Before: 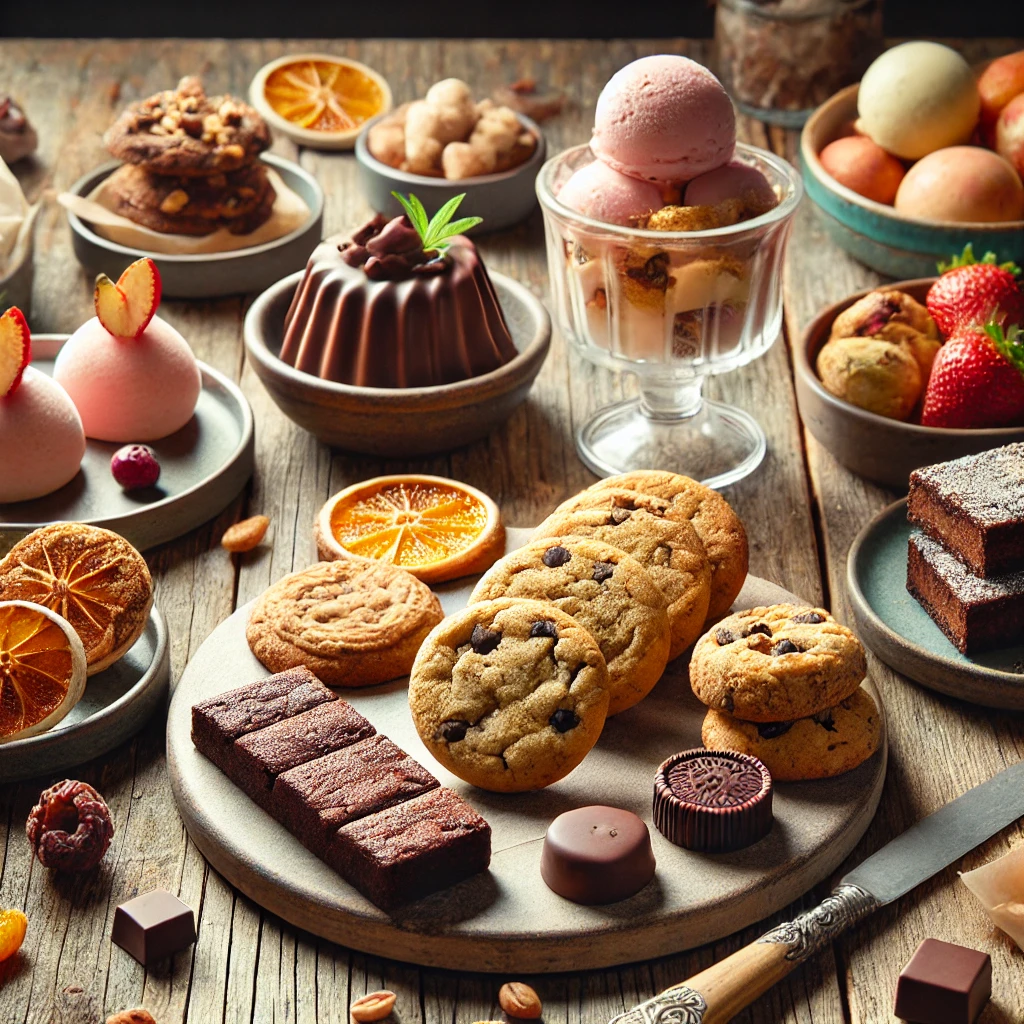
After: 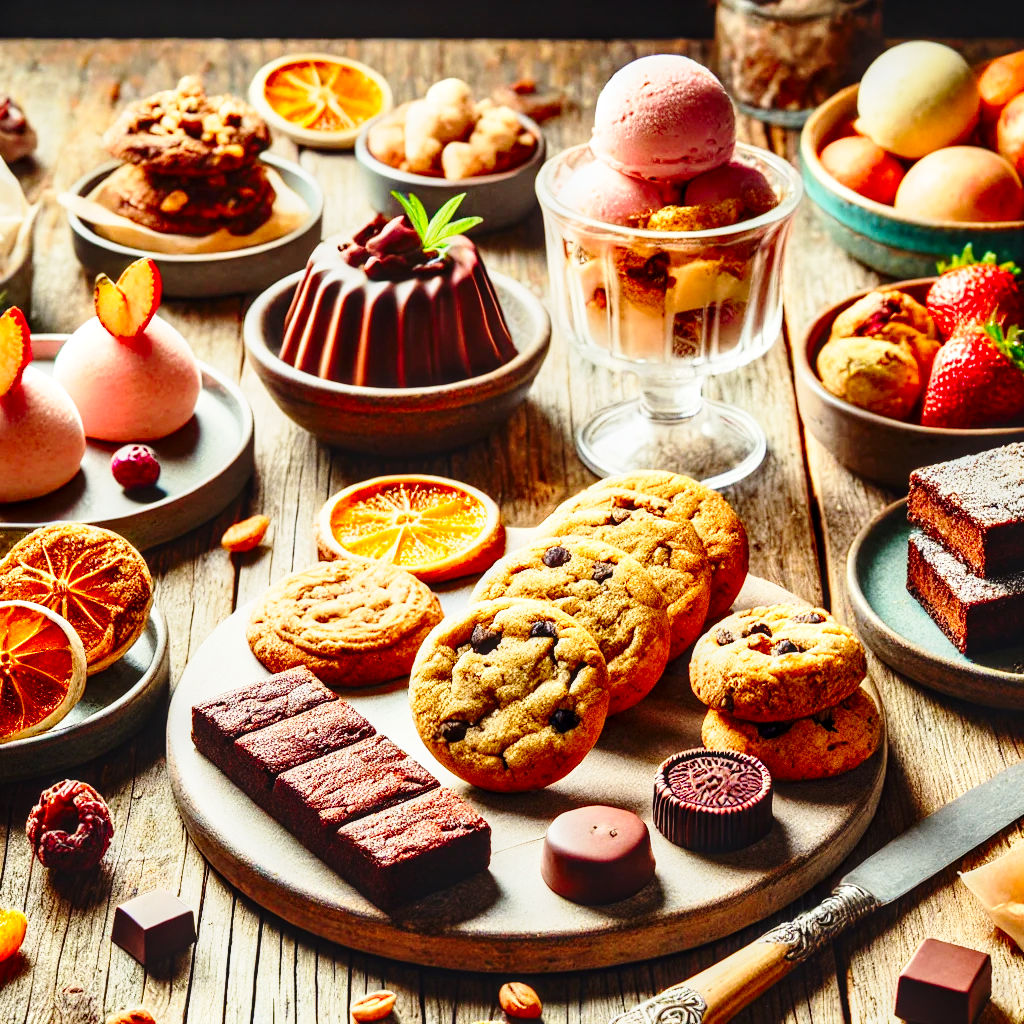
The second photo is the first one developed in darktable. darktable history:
base curve: curves: ch0 [(0, 0) (0.028, 0.03) (0.121, 0.232) (0.46, 0.748) (0.859, 0.968) (1, 1)], preserve colors none
contrast brightness saturation: contrast 0.18, saturation 0.3
local contrast: detail 130%
shadows and highlights: shadows 49, highlights -41, soften with gaussian
